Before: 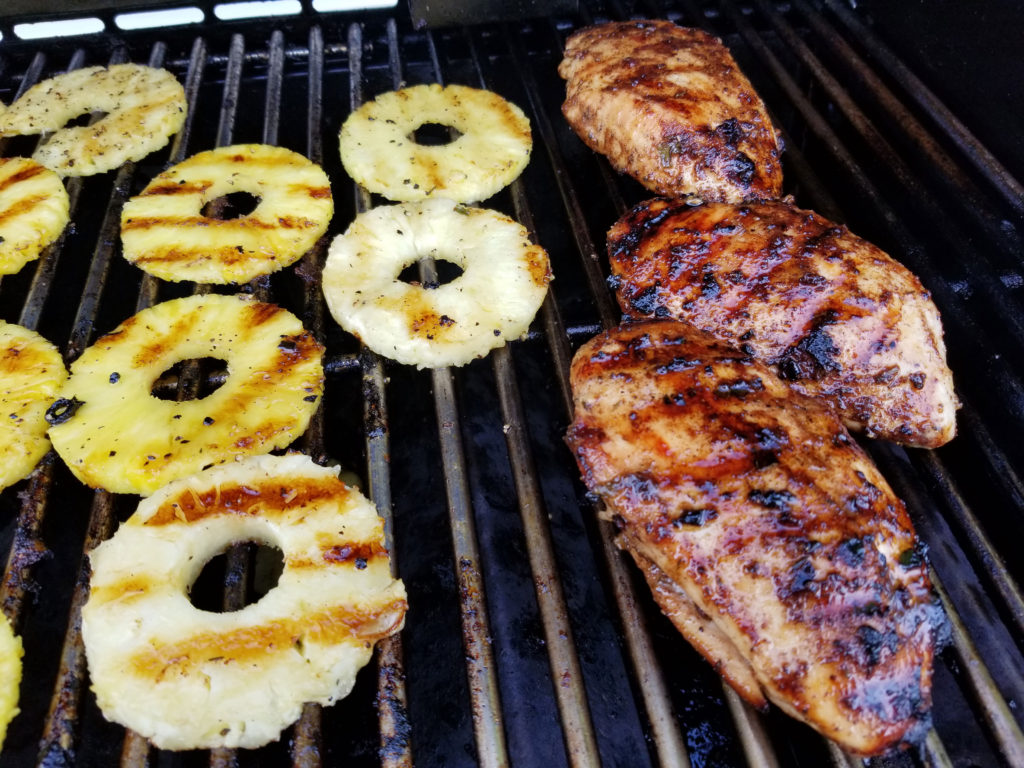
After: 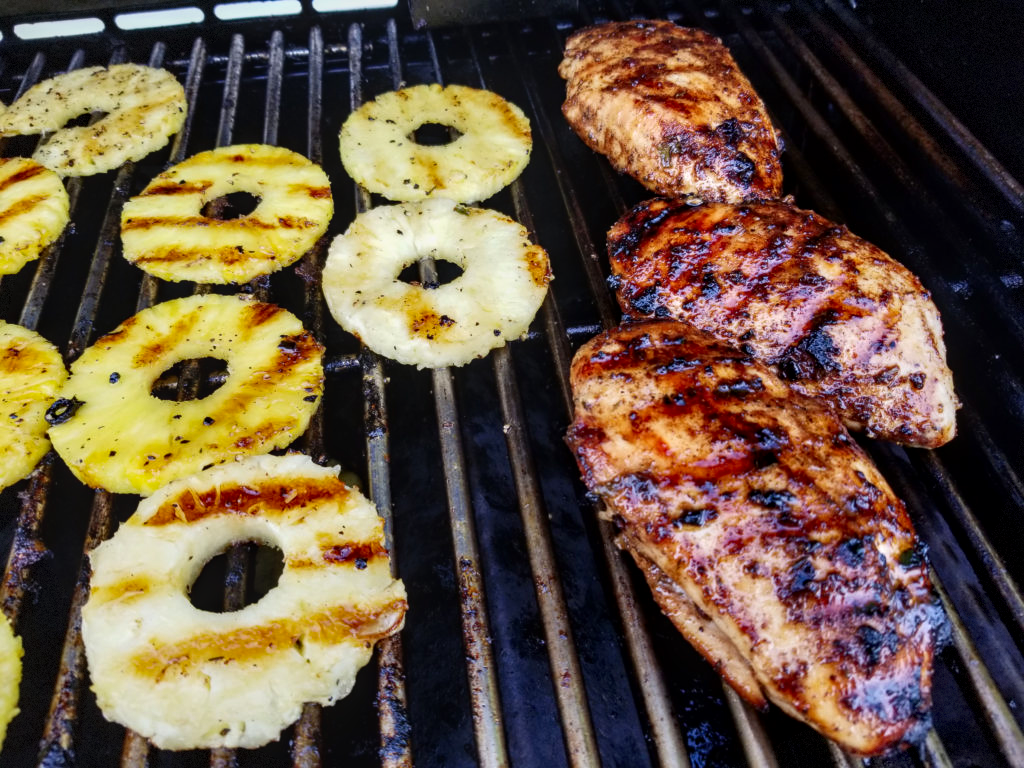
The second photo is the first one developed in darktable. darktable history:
contrast brightness saturation: contrast 0.15, brightness -0.01, saturation 0.1
local contrast: on, module defaults
rotate and perspective: crop left 0, crop top 0
vignetting: fall-off start 100%, fall-off radius 71%, brightness -0.434, saturation -0.2, width/height ratio 1.178, dithering 8-bit output, unbound false
